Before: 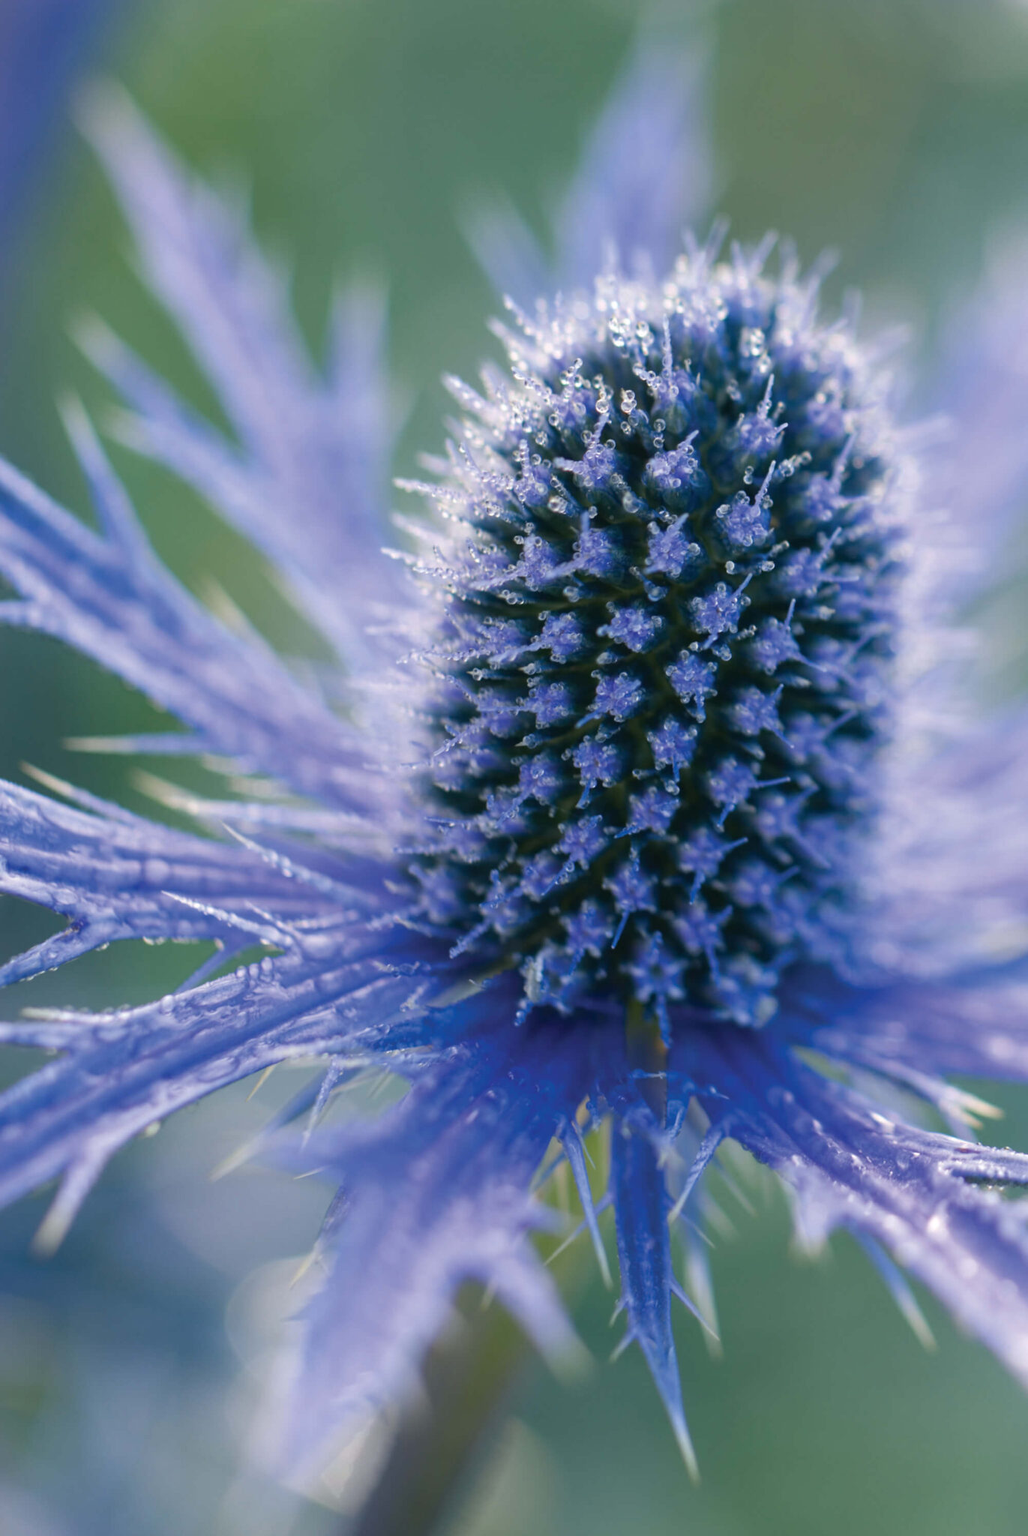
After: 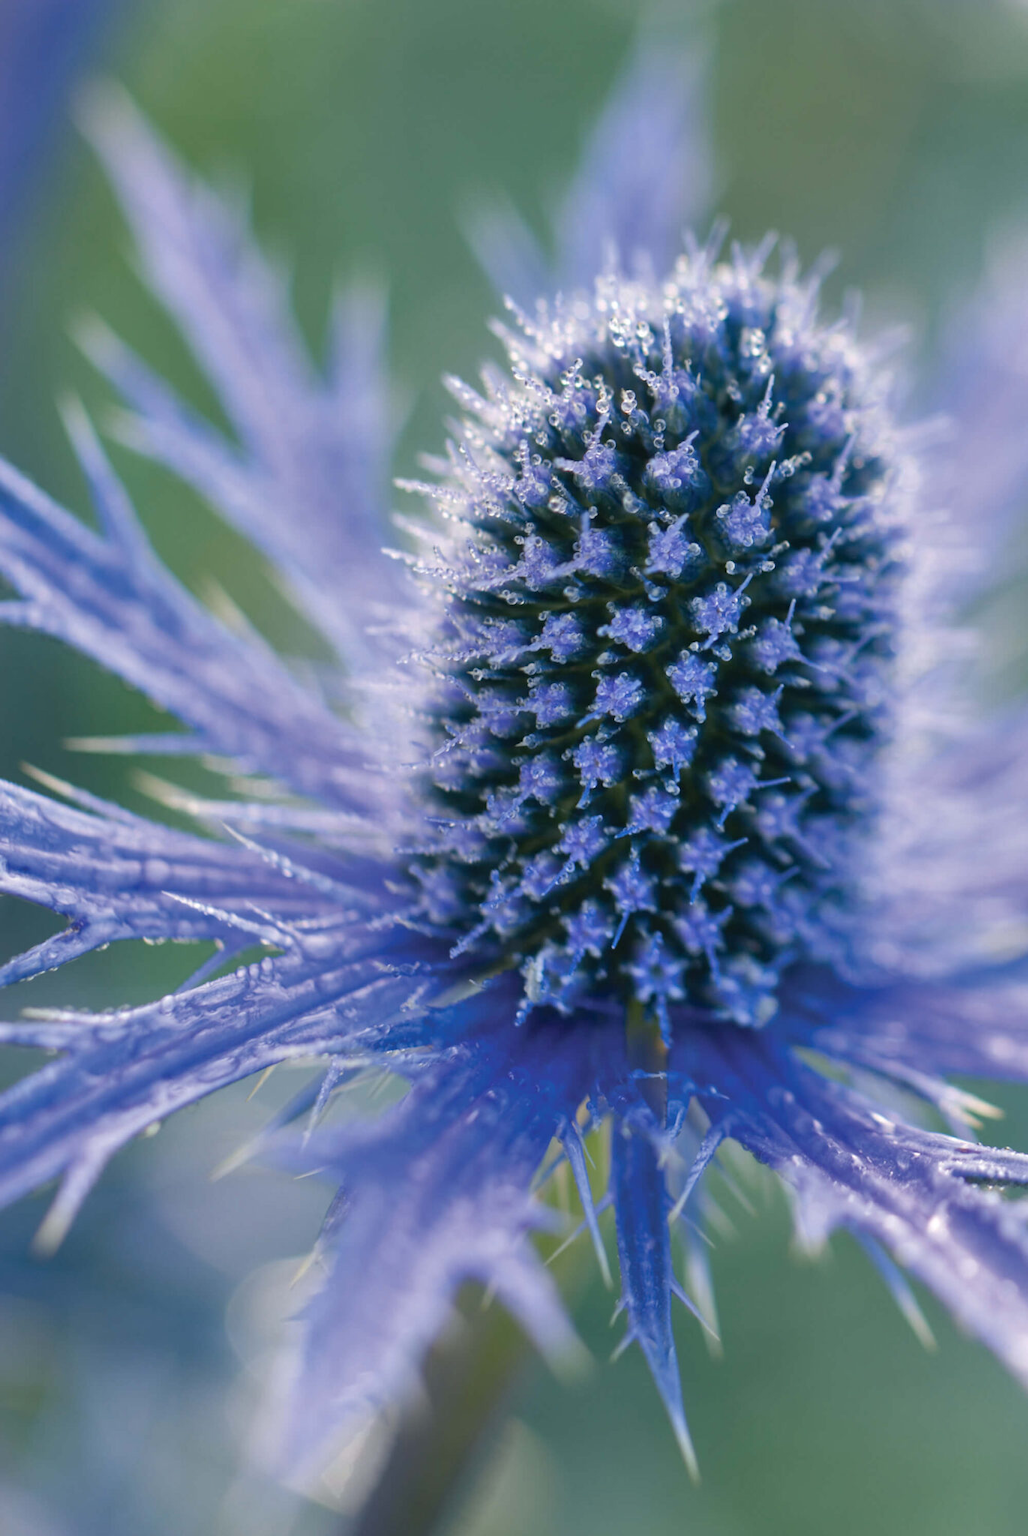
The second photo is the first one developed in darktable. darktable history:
shadows and highlights: highlights color adjustment 56.27%, soften with gaussian
